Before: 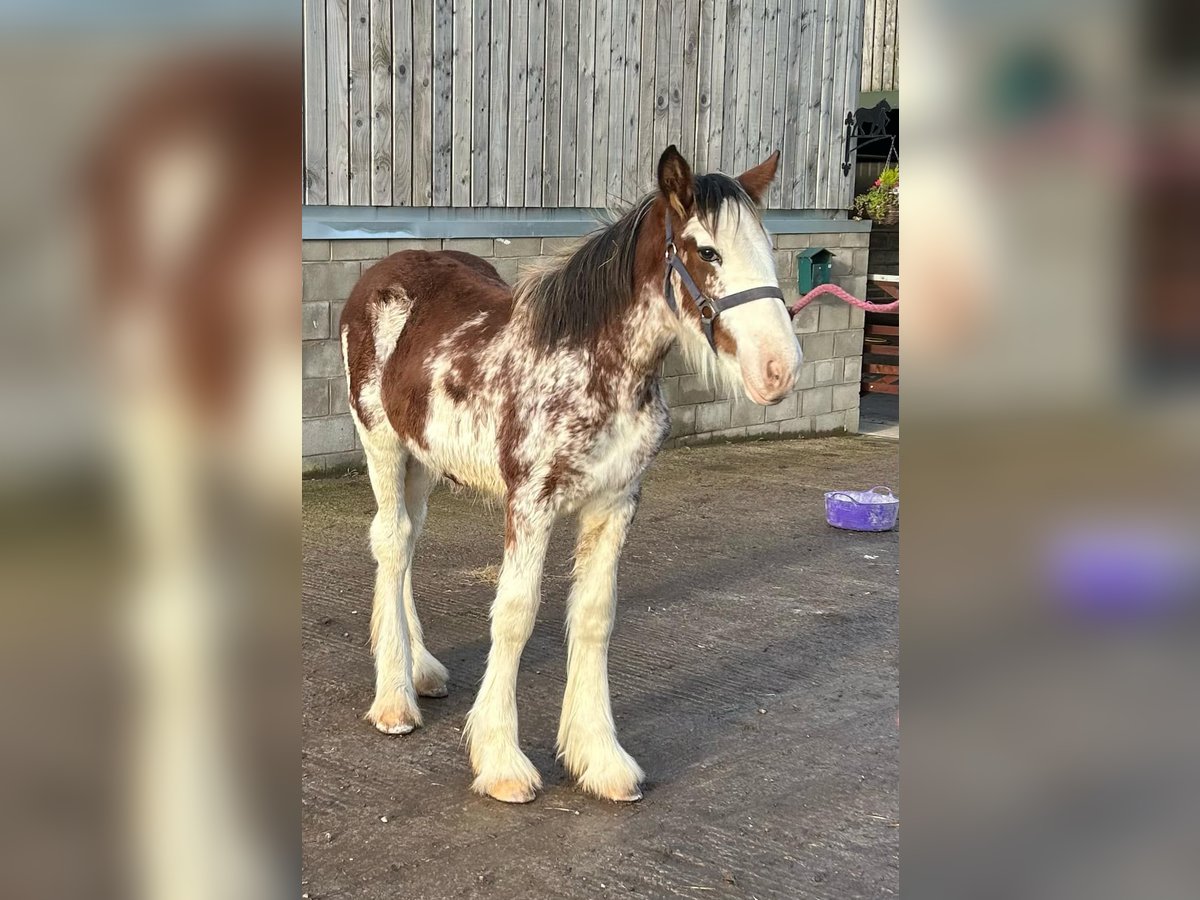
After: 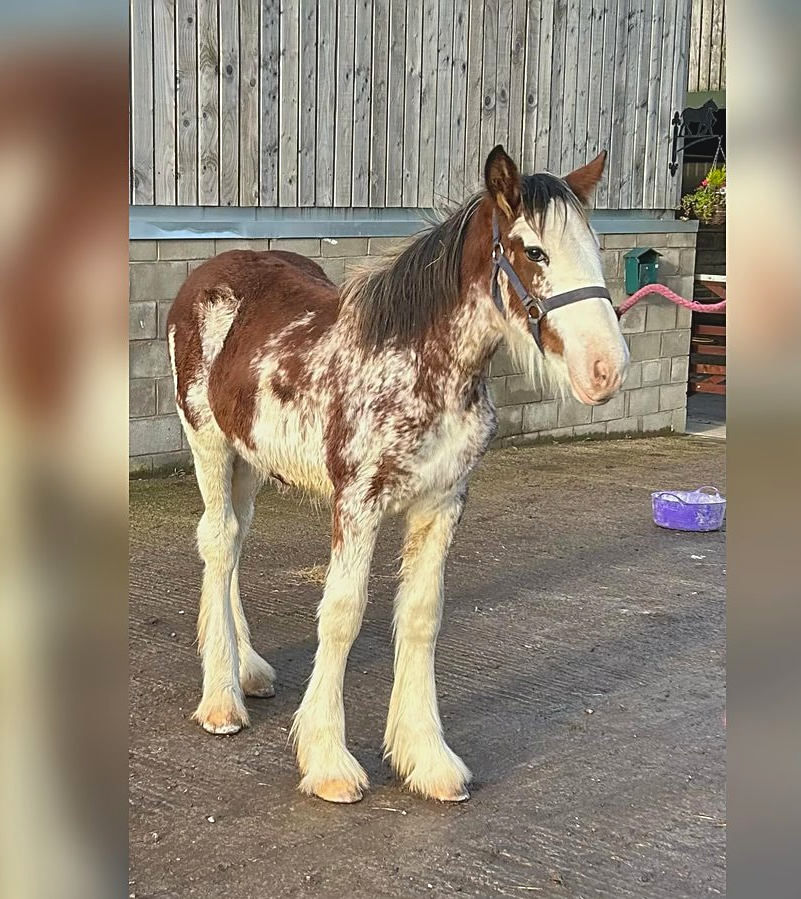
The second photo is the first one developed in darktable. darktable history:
sharpen: on, module defaults
shadows and highlights: radius 107.88, shadows 44.27, highlights -66.64, low approximation 0.01, soften with gaussian
crop and rotate: left 14.434%, right 18.752%
contrast brightness saturation: contrast -0.097, brightness 0.053, saturation 0.084
